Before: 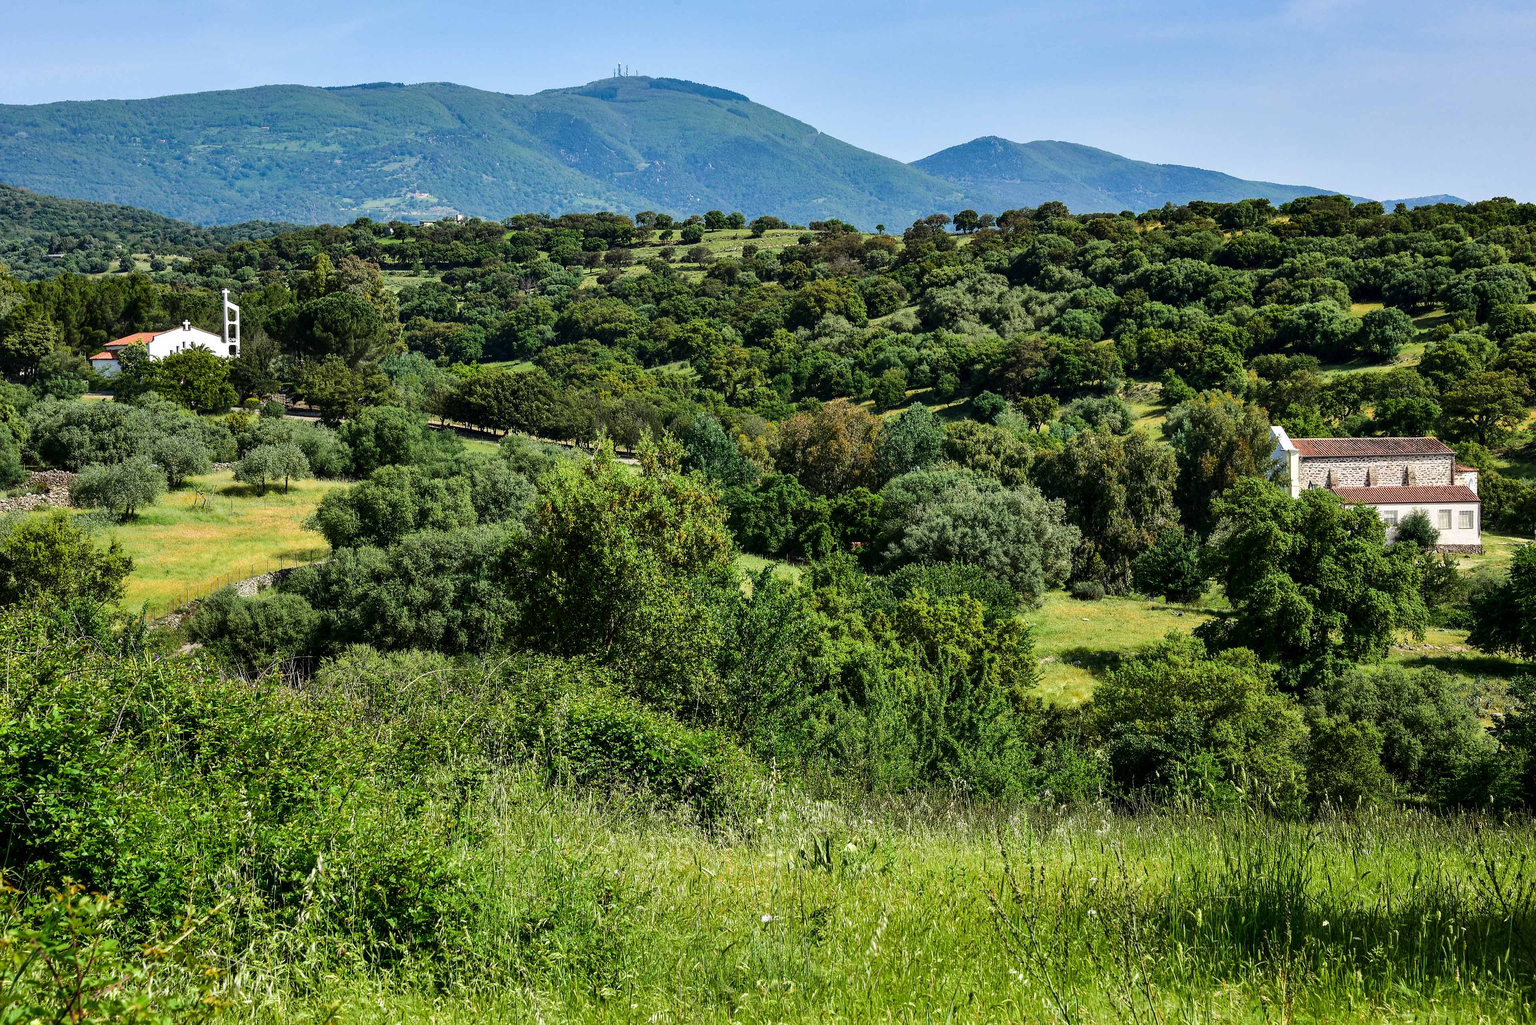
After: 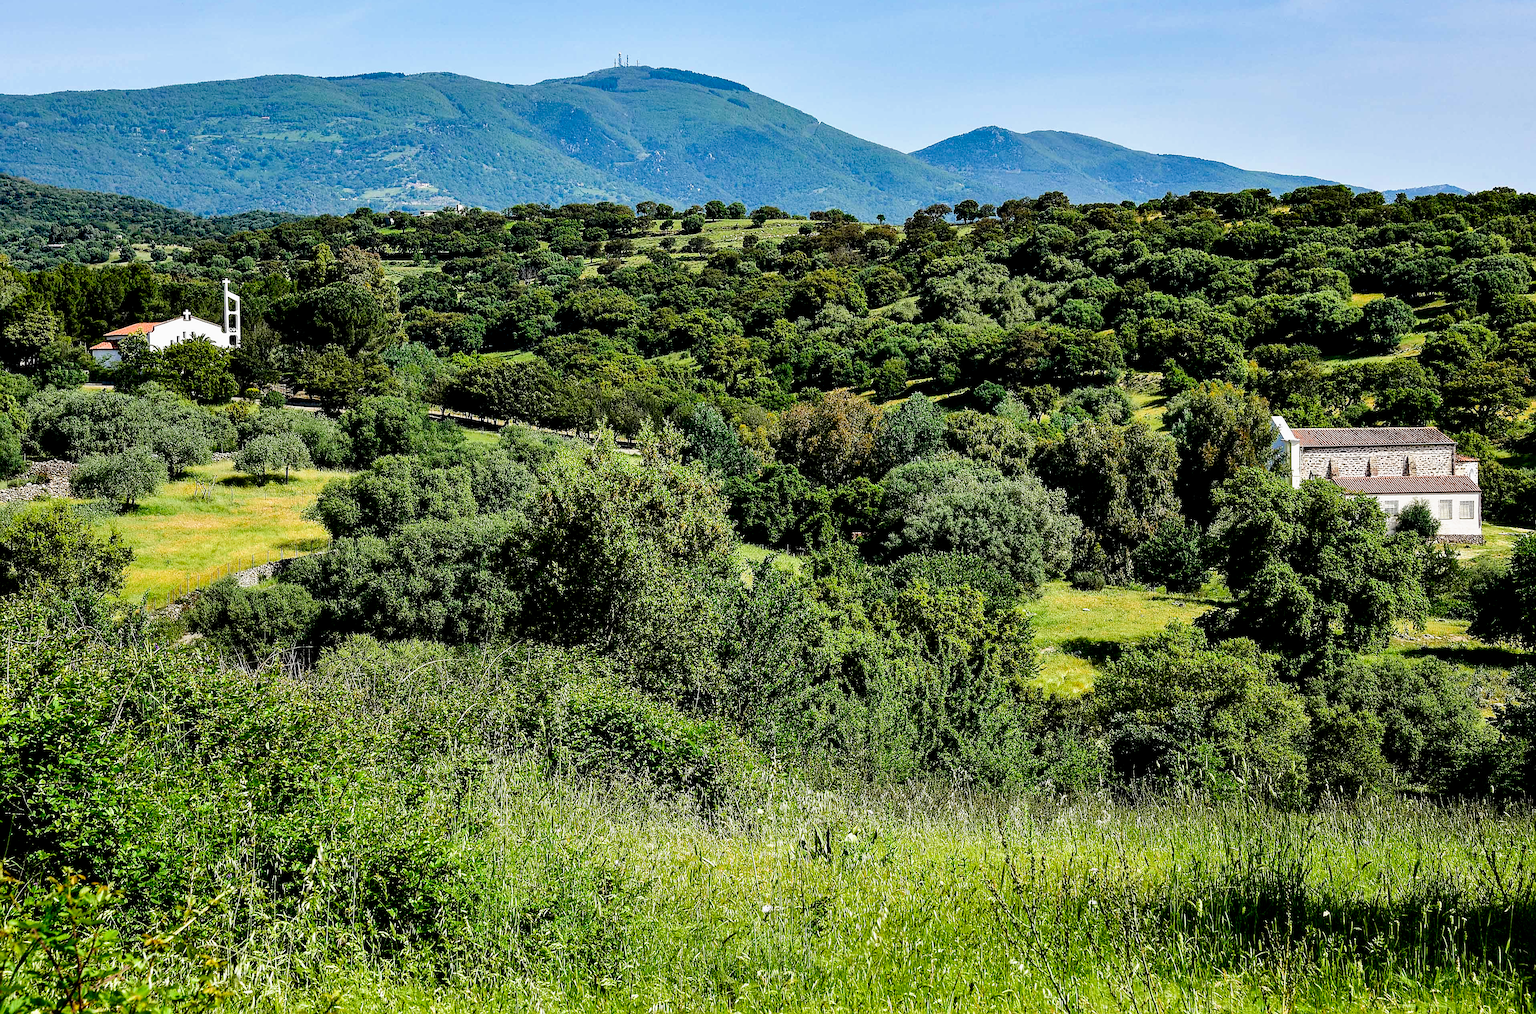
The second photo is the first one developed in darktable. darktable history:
sharpen: on, module defaults
crop: top 1.049%, right 0.001%
filmic rgb: black relative exposure -6.3 EV, white relative exposure 2.8 EV, threshold 3 EV, target black luminance 0%, hardness 4.6, latitude 67.35%, contrast 1.292, shadows ↔ highlights balance -3.5%, preserve chrominance no, color science v4 (2020), contrast in shadows soft, enable highlight reconstruction true
